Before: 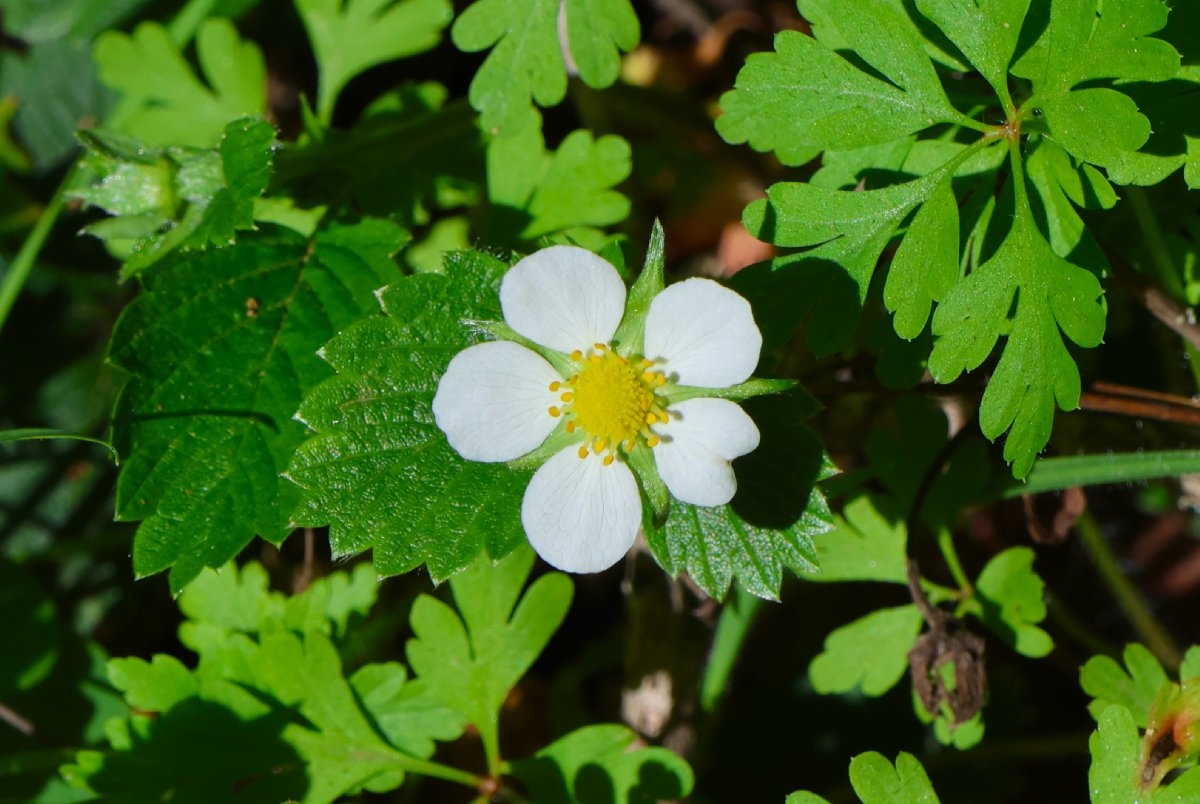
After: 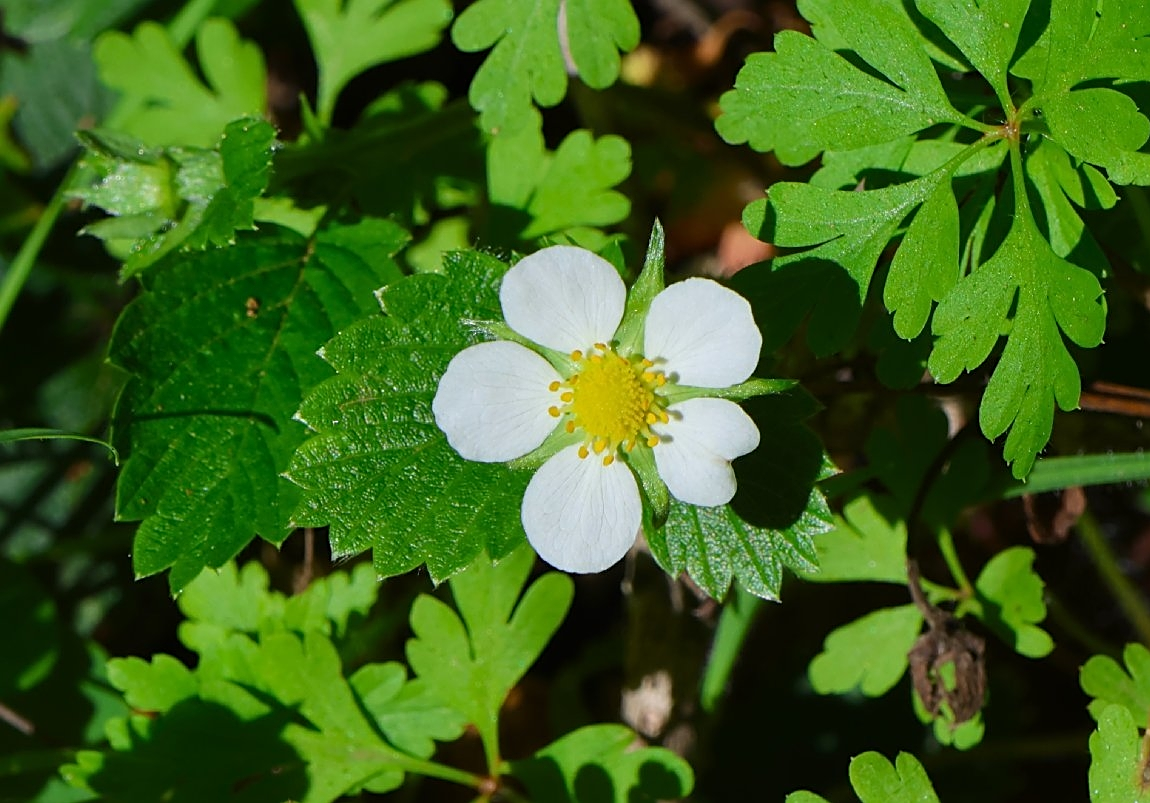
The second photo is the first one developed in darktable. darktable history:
sharpen: on, module defaults
crop: right 4.126%, bottom 0.031%
